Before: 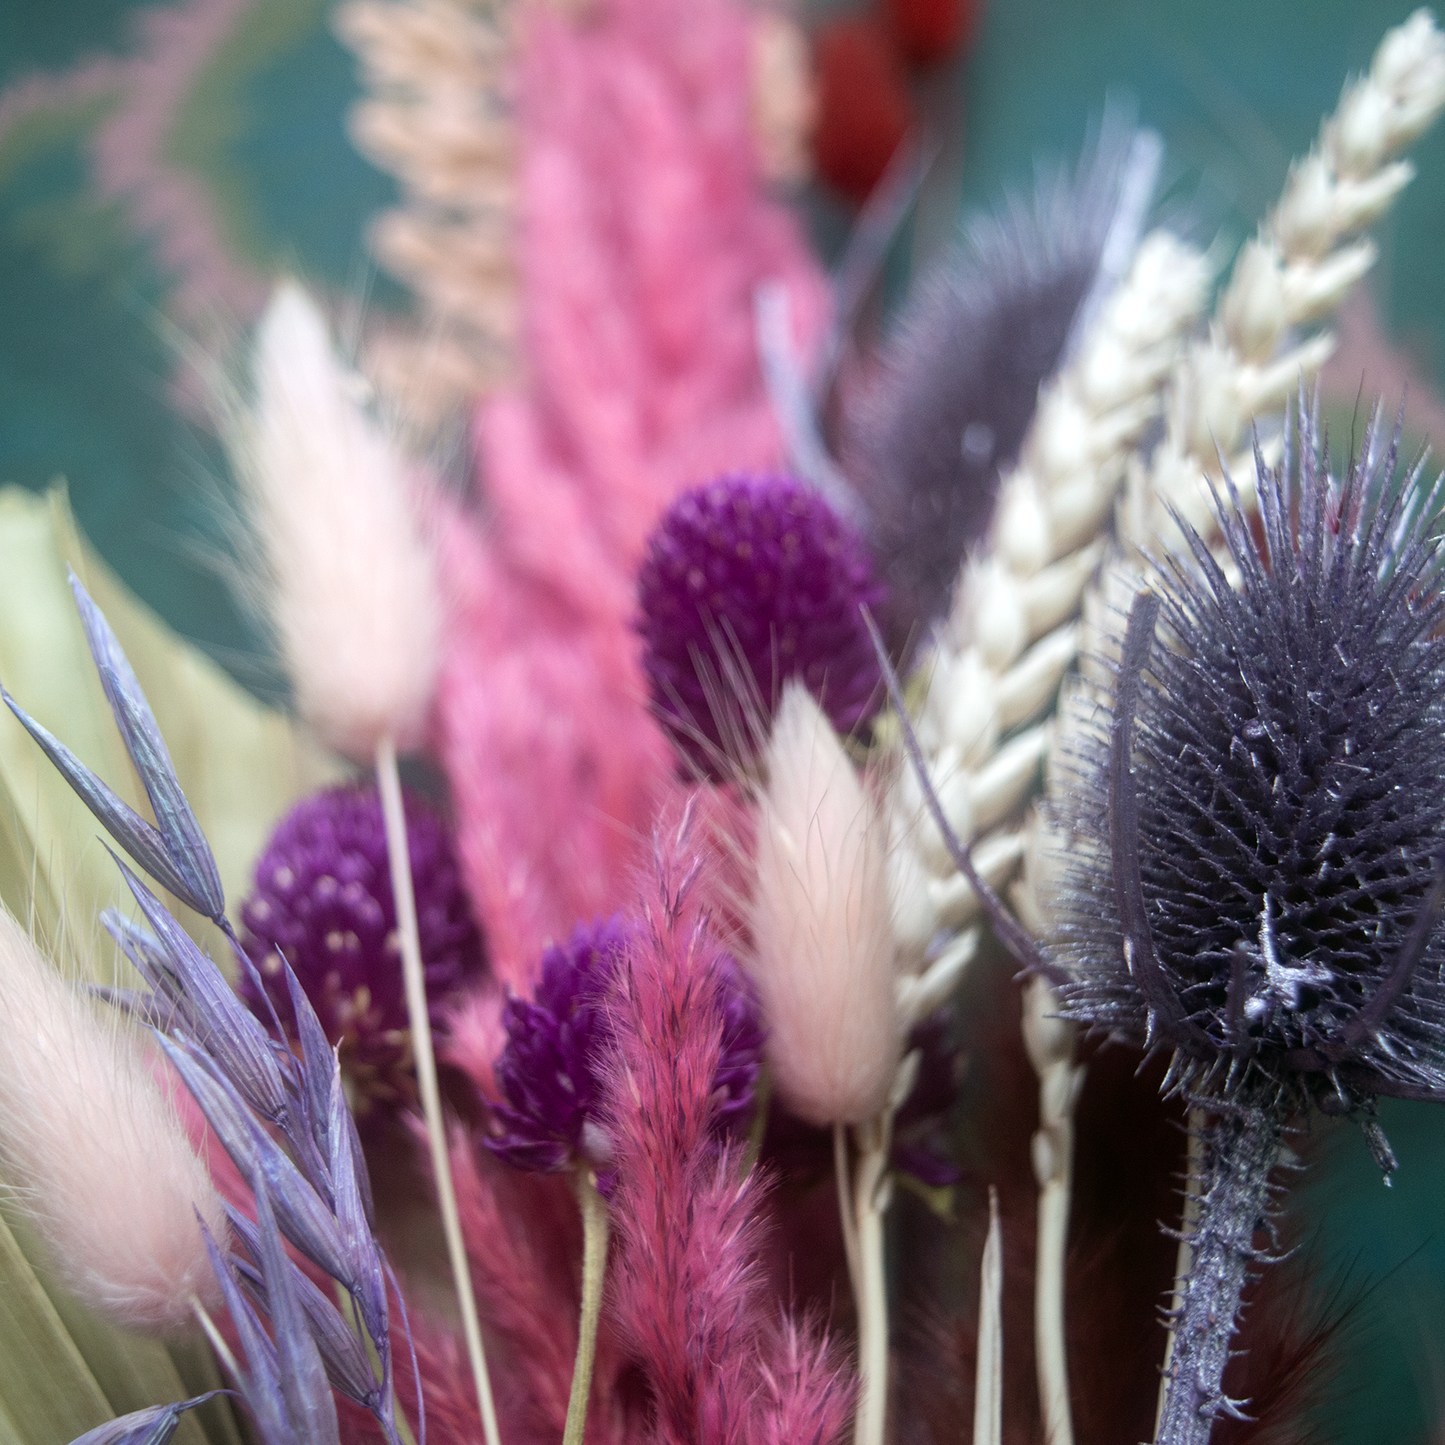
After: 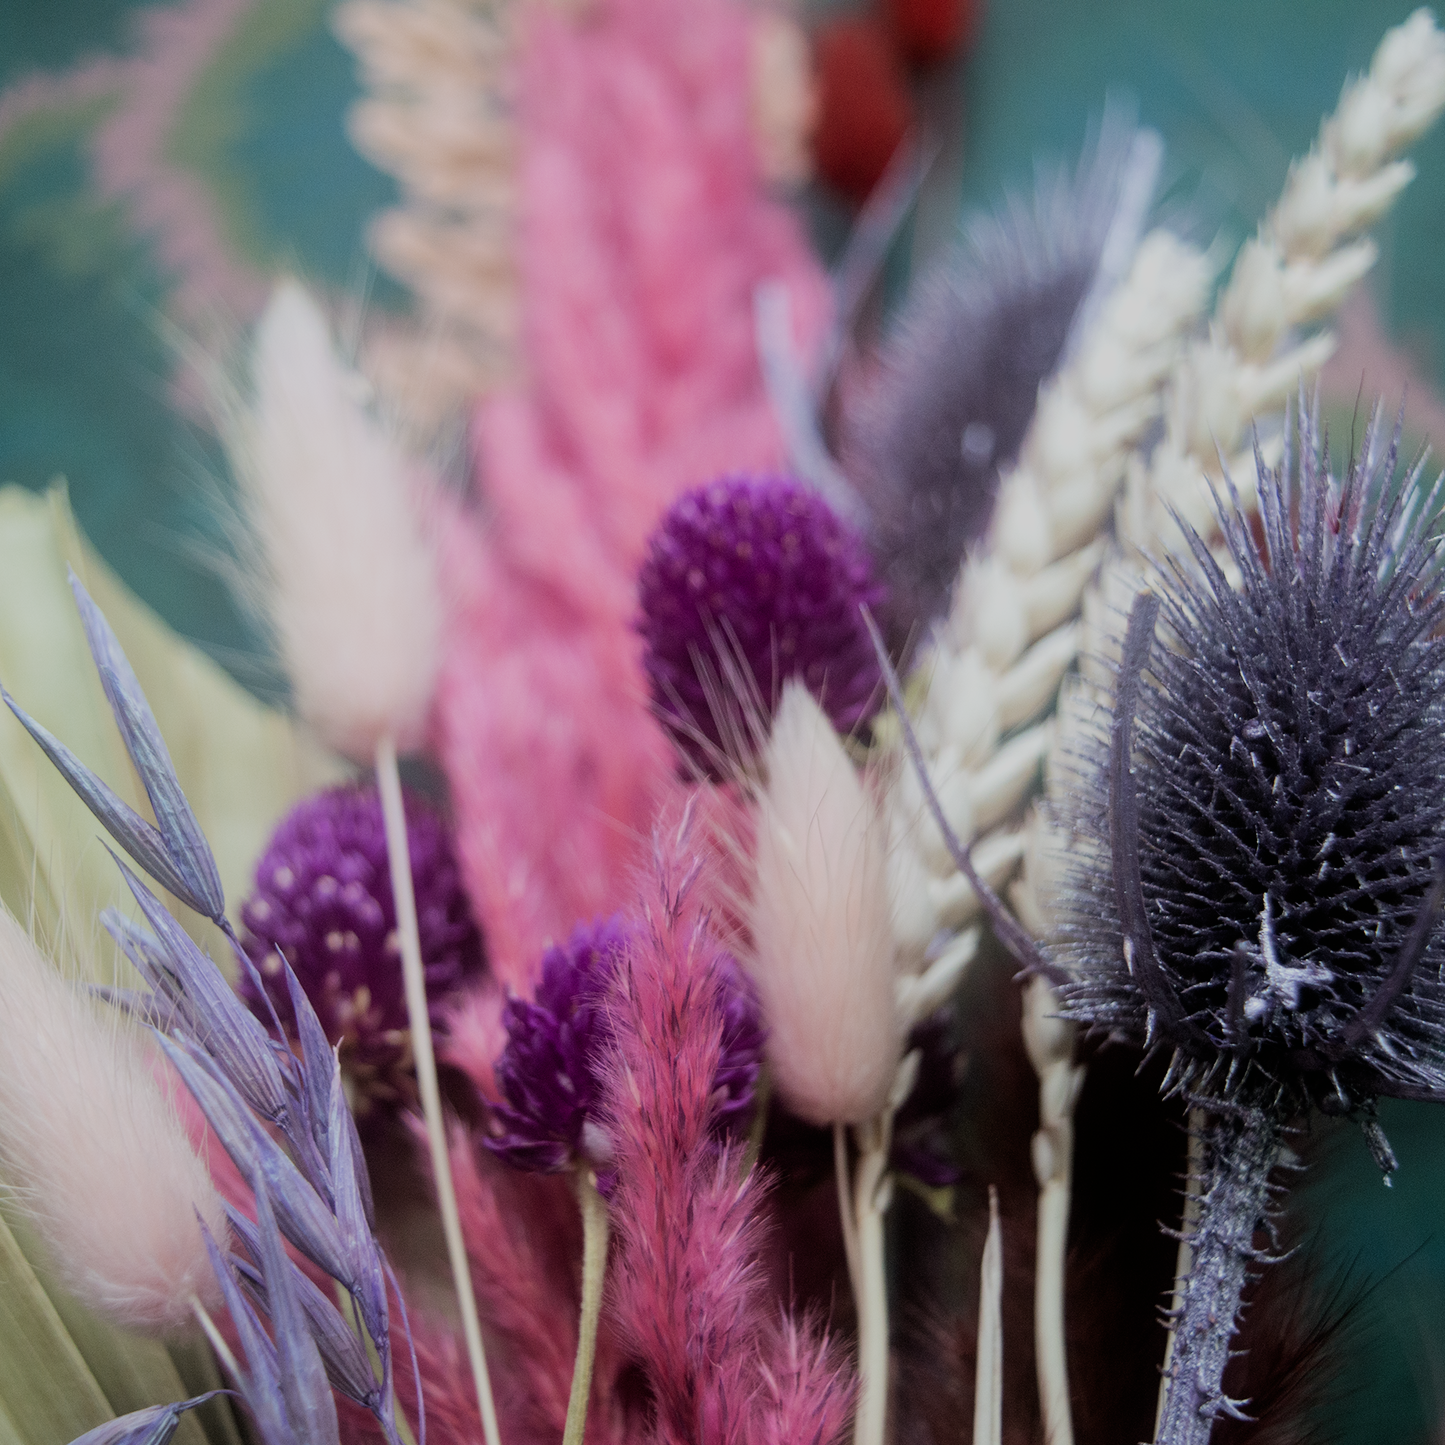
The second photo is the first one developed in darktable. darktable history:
filmic rgb: black relative exposure -7.21 EV, white relative exposure 5.39 EV, hardness 3.02, iterations of high-quality reconstruction 0
